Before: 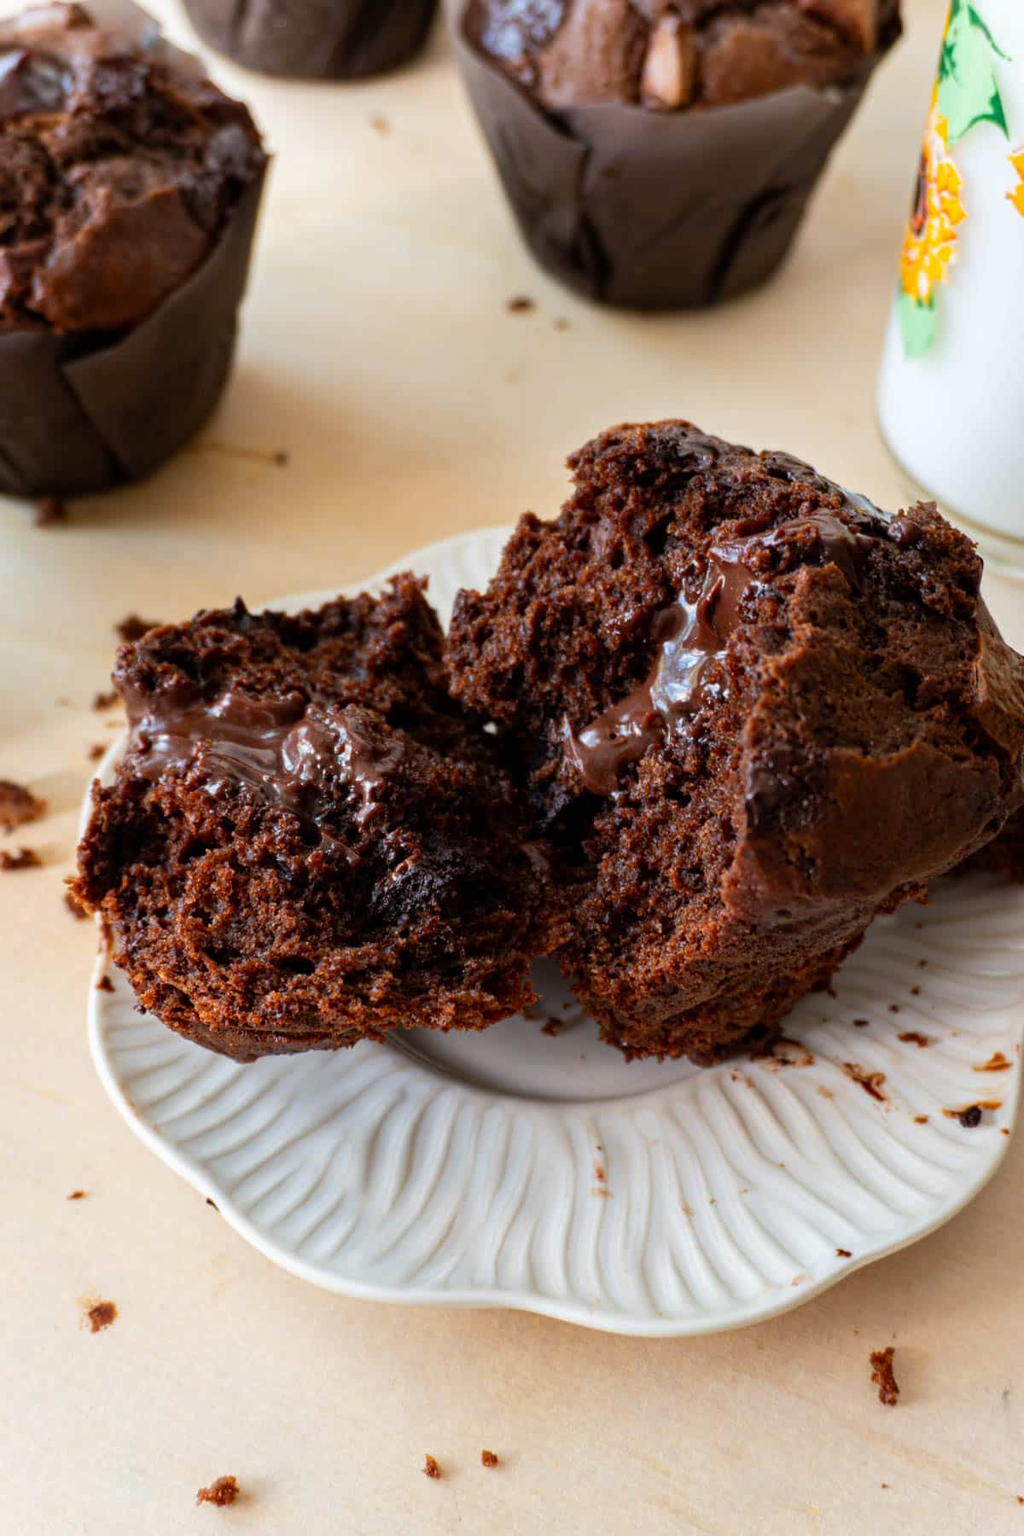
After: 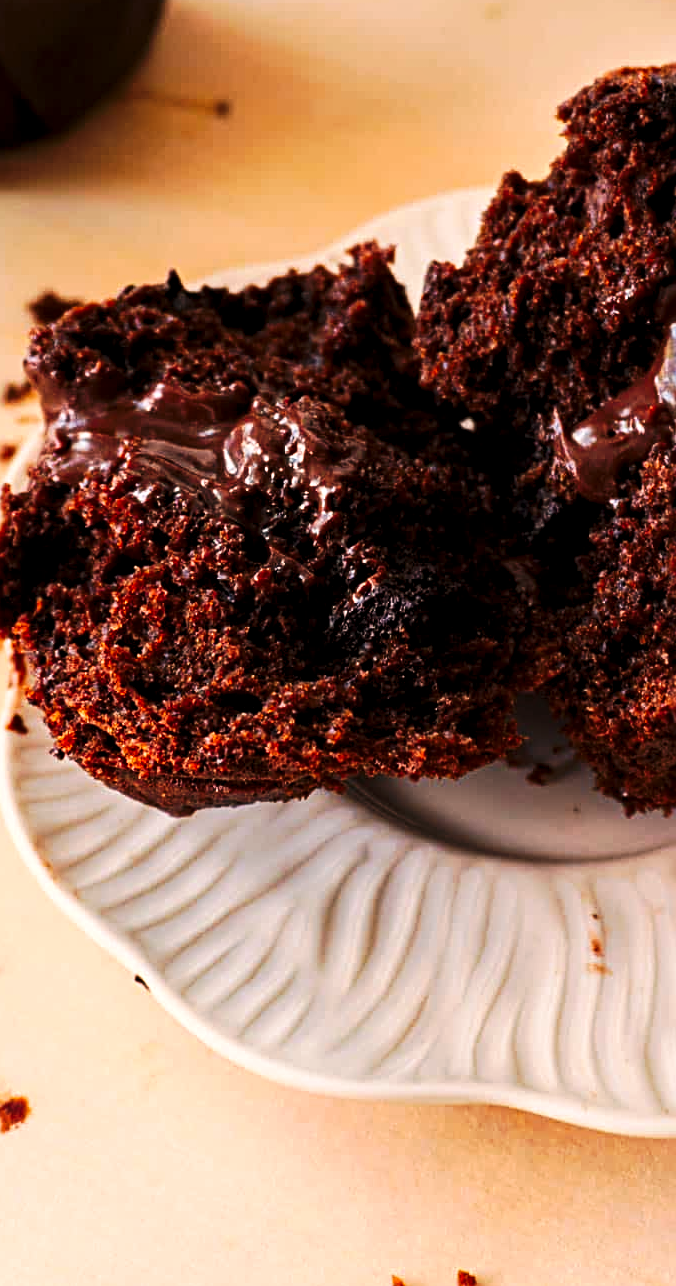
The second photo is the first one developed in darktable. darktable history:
sharpen: radius 3.119
tone equalizer: on, module defaults
white balance: red 1.127, blue 0.943
crop: left 8.966%, top 23.852%, right 34.699%, bottom 4.703%
tone curve: curves: ch0 [(0, 0) (0.003, 0) (0.011, 0) (0.025, 0) (0.044, 0.006) (0.069, 0.024) (0.1, 0.038) (0.136, 0.052) (0.177, 0.08) (0.224, 0.112) (0.277, 0.145) (0.335, 0.206) (0.399, 0.284) (0.468, 0.372) (0.543, 0.477) (0.623, 0.593) (0.709, 0.717) (0.801, 0.815) (0.898, 0.92) (1, 1)], preserve colors none
